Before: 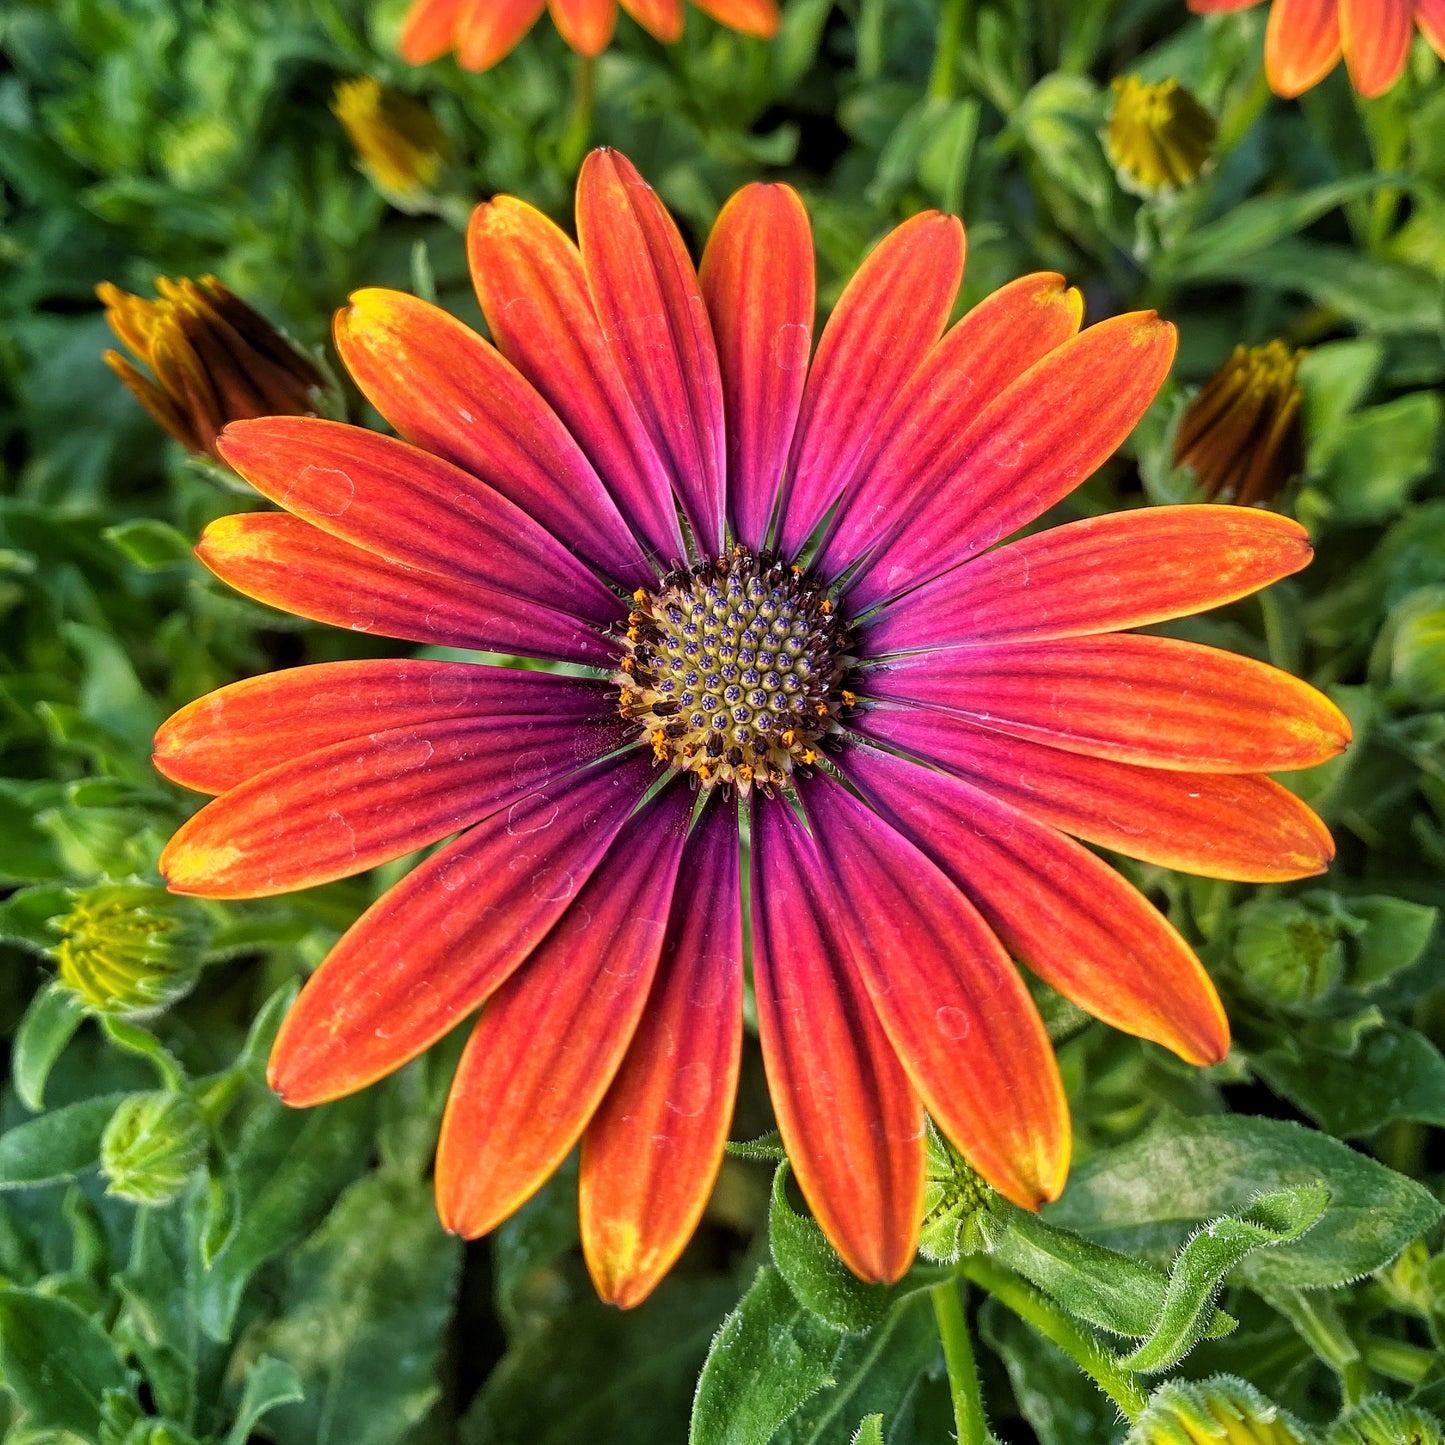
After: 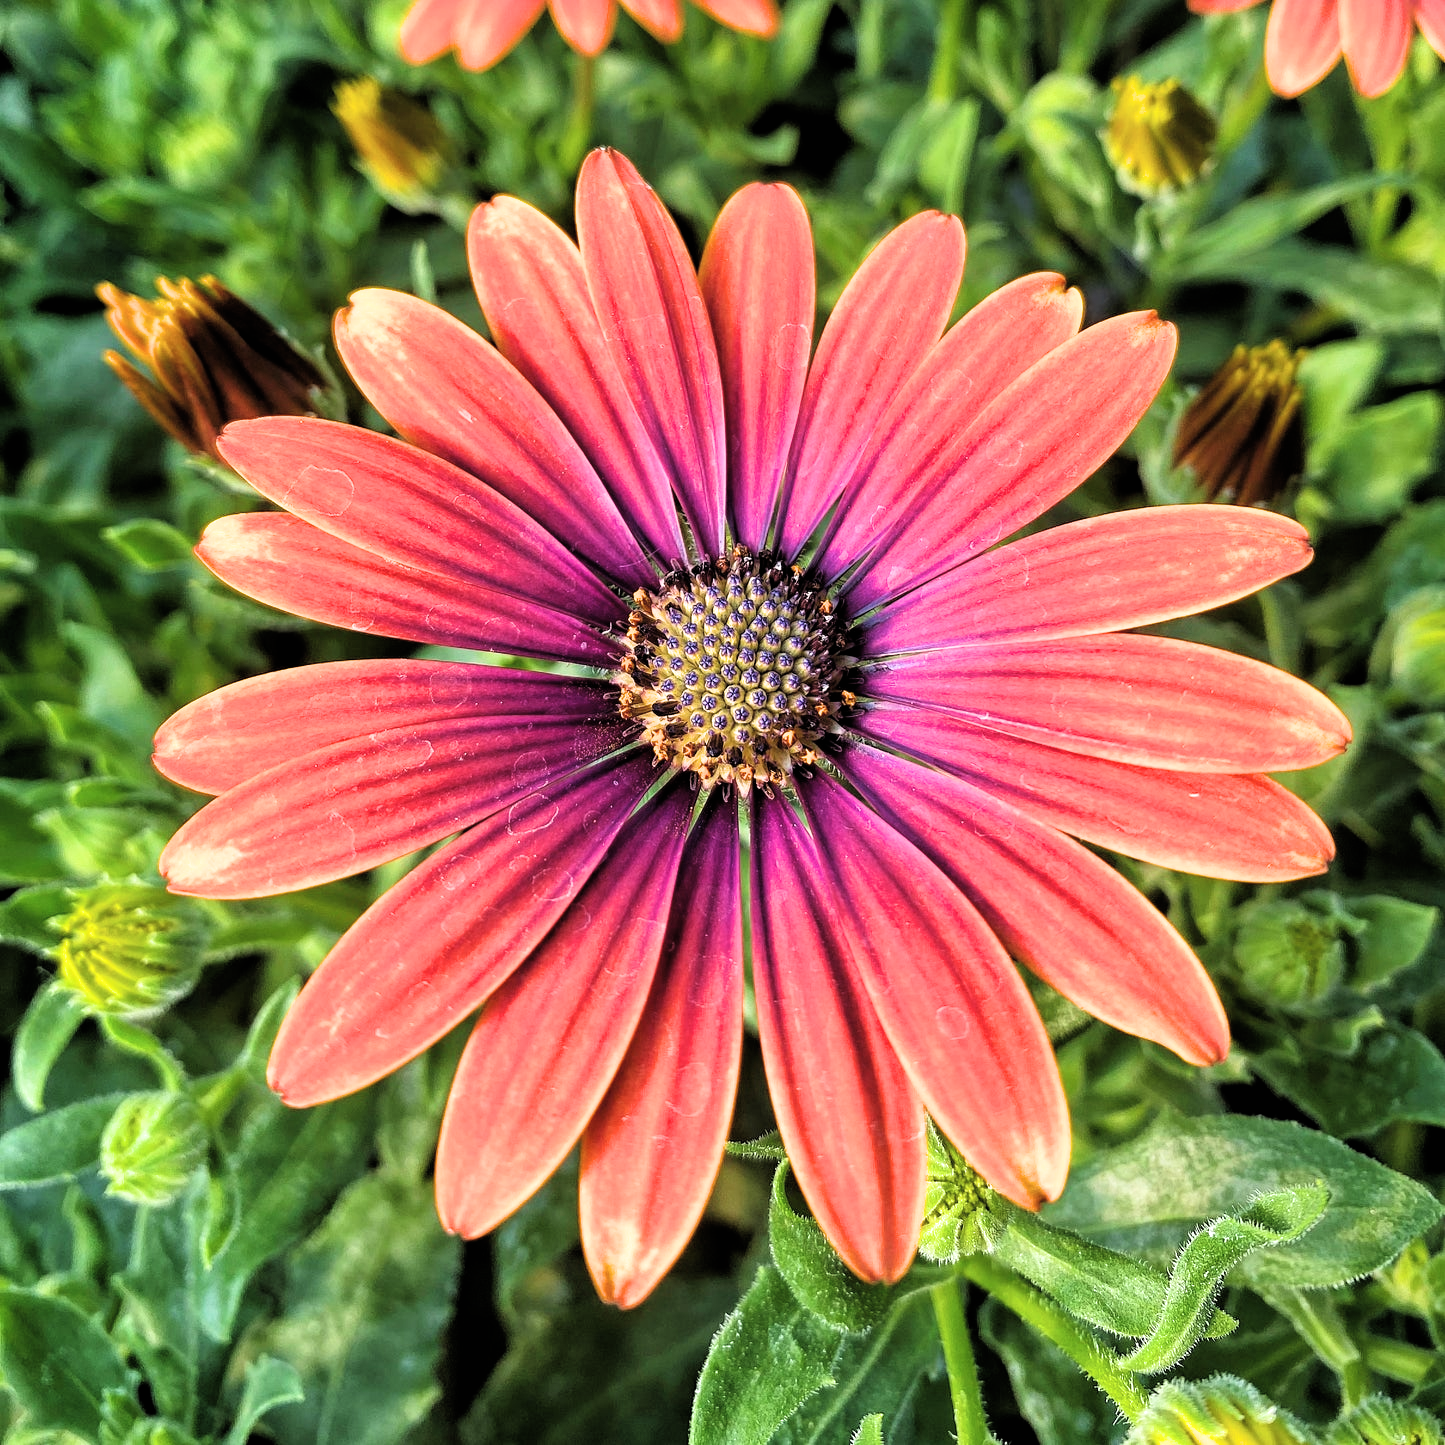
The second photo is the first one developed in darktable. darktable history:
filmic rgb: black relative exposure -4.96 EV, white relative exposure 2.84 EV, hardness 3.71, iterations of high-quality reconstruction 0
exposure: black level correction -0.005, exposure 0.619 EV, compensate highlight preservation false
